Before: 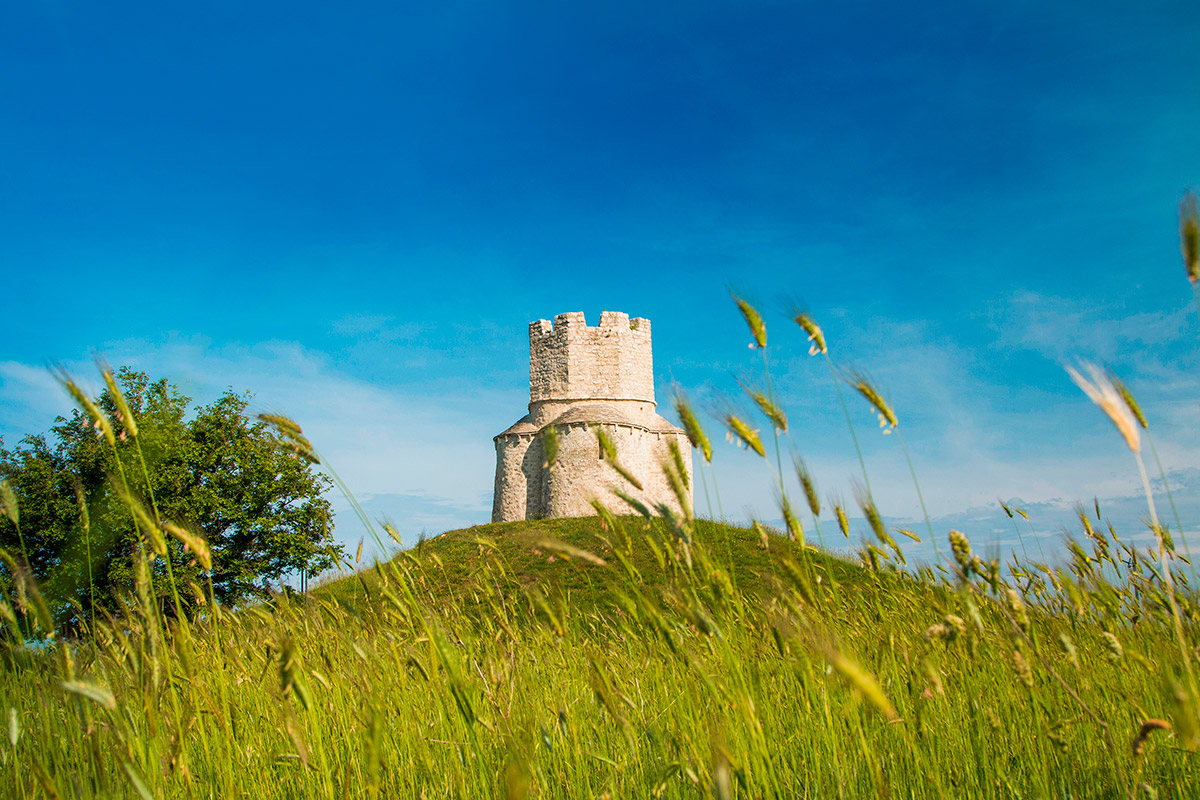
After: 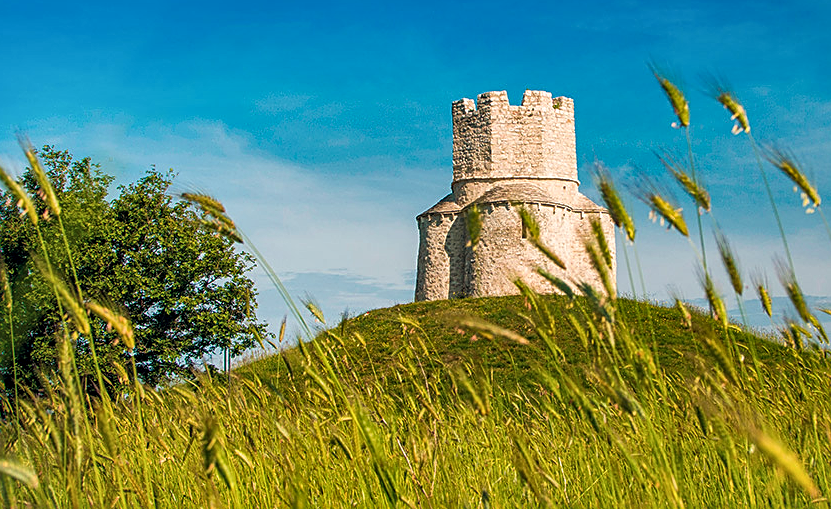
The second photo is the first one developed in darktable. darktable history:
color balance rgb: shadows lift › hue 87.51°, highlights gain › chroma 1.62%, highlights gain › hue 55.1°, global offset › chroma 0.06%, global offset › hue 253.66°, linear chroma grading › global chroma 0.5%
sharpen: on, module defaults
local contrast: on, module defaults
shadows and highlights: shadows 19.13, highlights -83.41, soften with gaussian
crop: left 6.488%, top 27.668%, right 24.183%, bottom 8.656%
